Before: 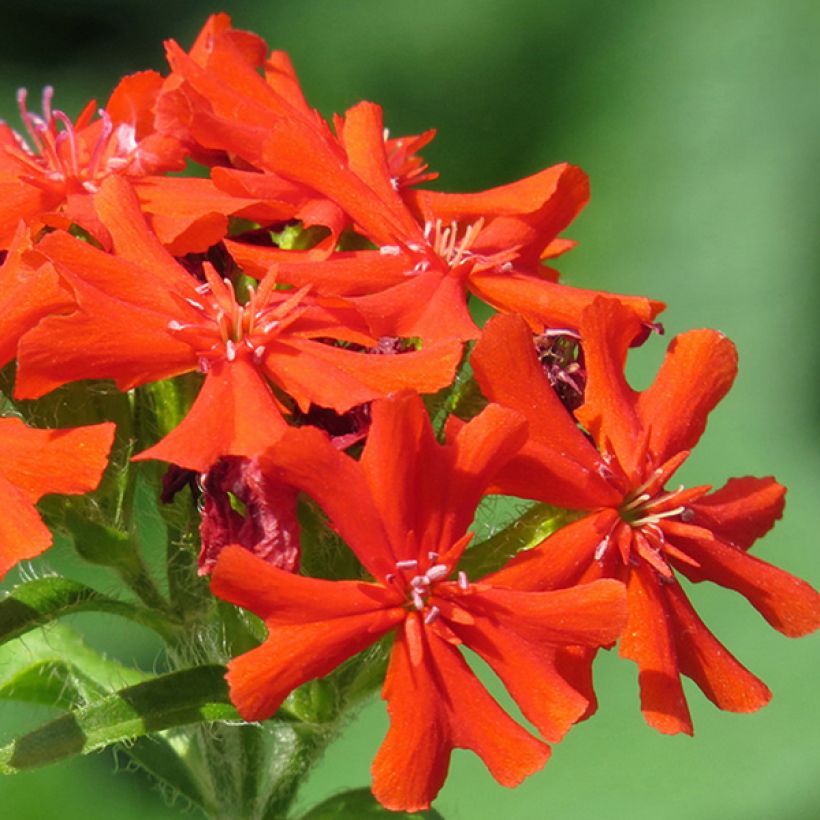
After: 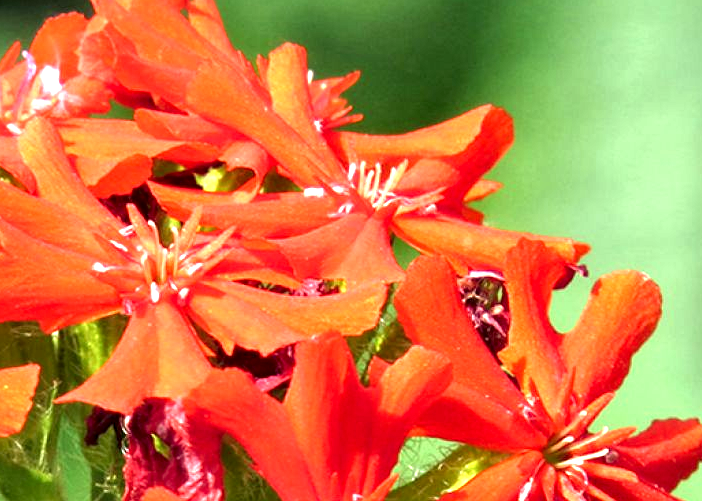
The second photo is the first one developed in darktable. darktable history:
crop and rotate: left 9.292%, top 7.123%, right 5.053%, bottom 31.735%
exposure: exposure 1.224 EV, compensate highlight preservation false
local contrast: highlights 151%, shadows 145%, detail 139%, midtone range 0.261
